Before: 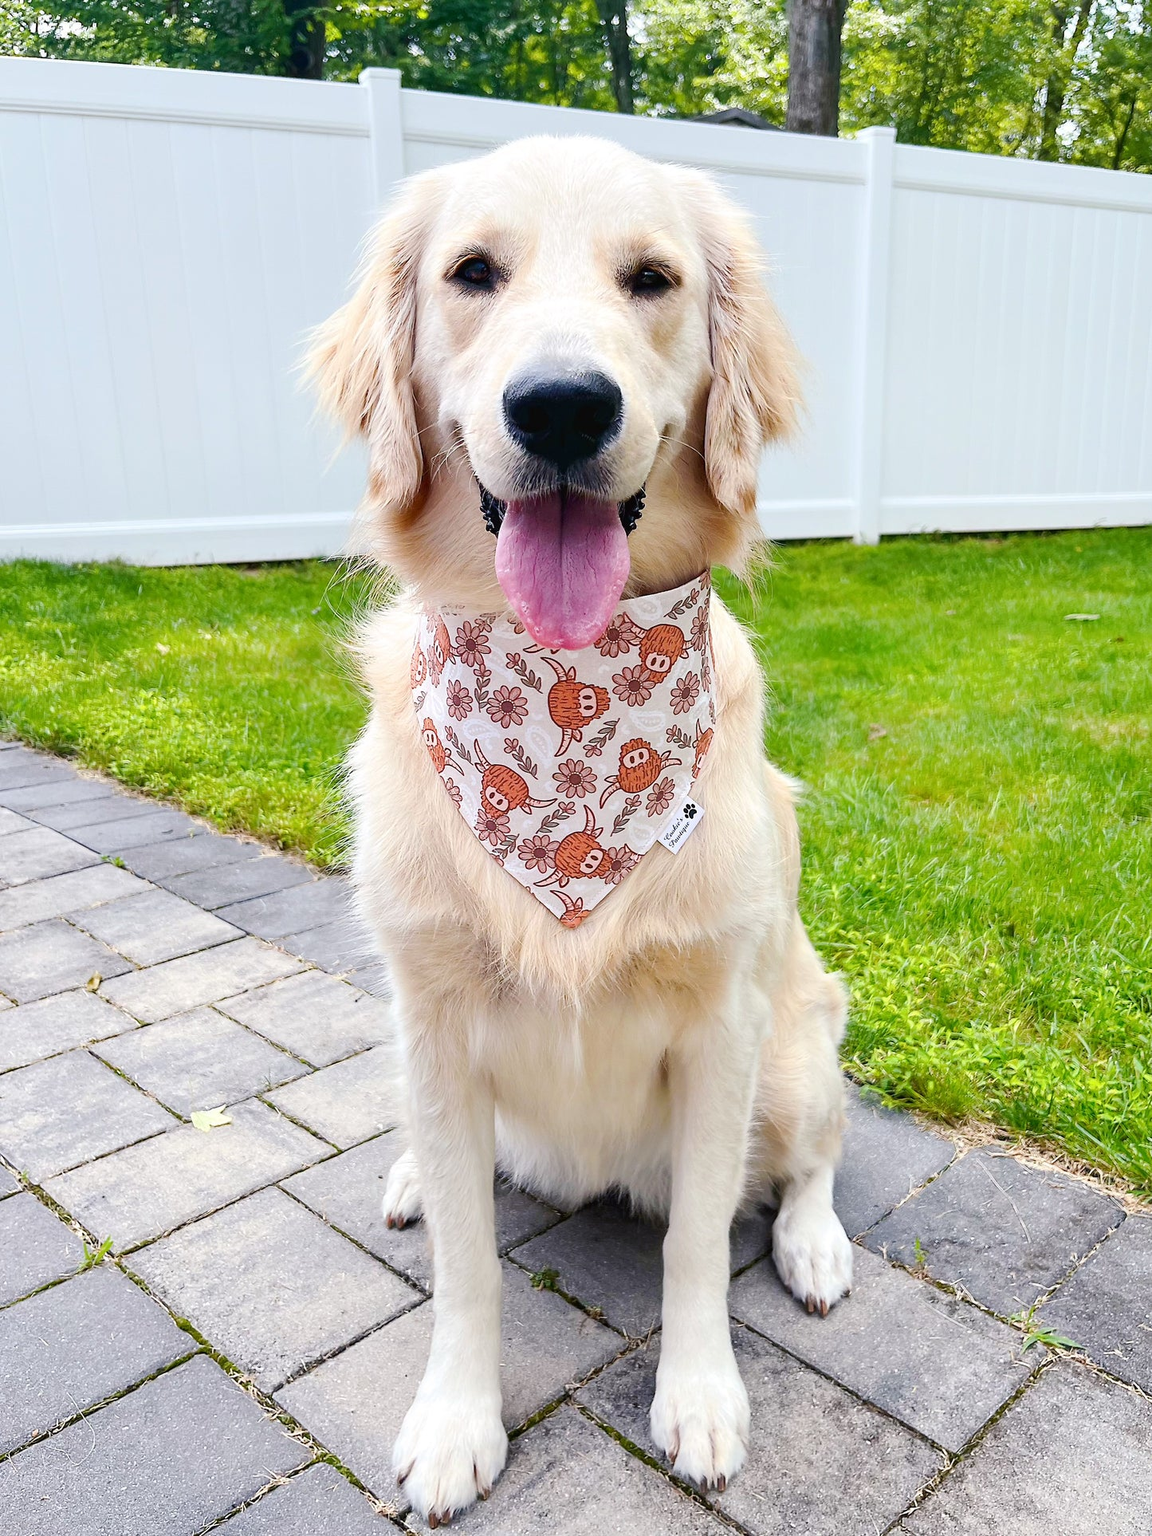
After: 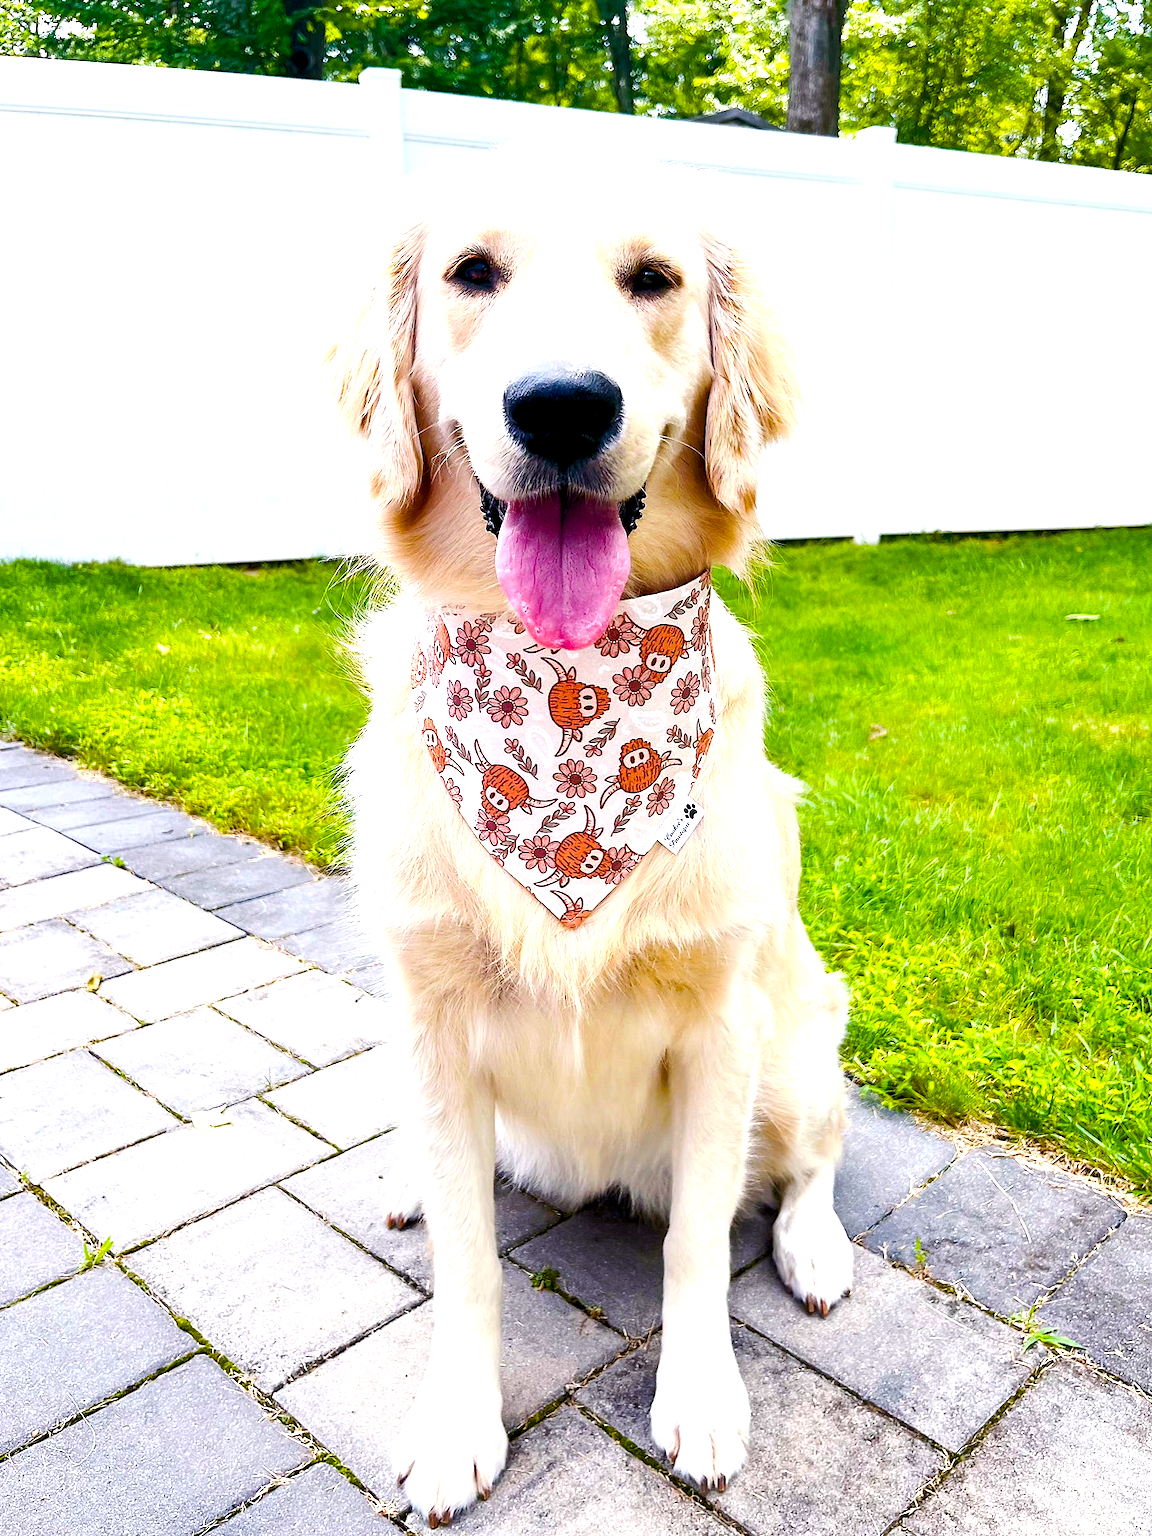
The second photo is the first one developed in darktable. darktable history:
color balance rgb: shadows lift › chroma 2.031%, shadows lift › hue 49.49°, global offset › luminance -0.493%, linear chroma grading › global chroma 8.916%, perceptual saturation grading › global saturation 14.465%, perceptual saturation grading › highlights -25.13%, perceptual saturation grading › shadows 25.874%, perceptual brilliance grading › global brilliance -4.606%, perceptual brilliance grading › highlights 25.033%, perceptual brilliance grading › mid-tones 6.89%, perceptual brilliance grading › shadows -4.605%, global vibrance 44.428%
